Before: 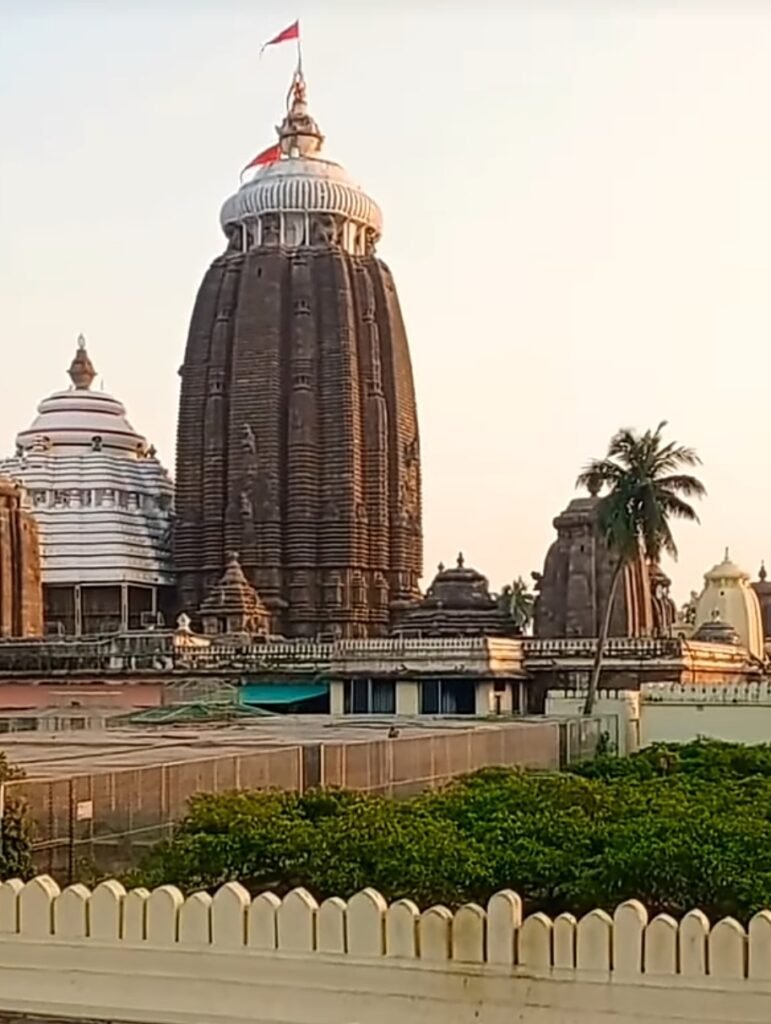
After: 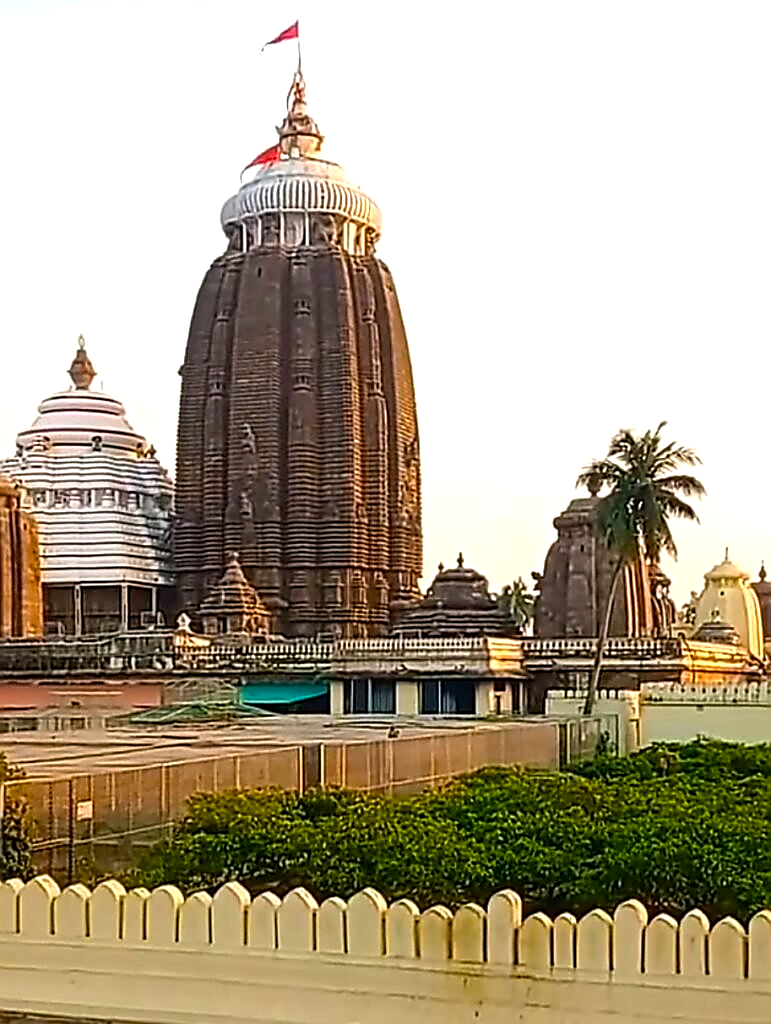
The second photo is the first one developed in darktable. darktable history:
sharpen: radius 1.375, amount 1.264, threshold 0.704
color balance rgb: shadows lift › chroma 0.746%, shadows lift › hue 114.7°, linear chroma grading › global chroma 14.608%, perceptual saturation grading › global saturation 10.381%, perceptual brilliance grading › global brilliance 12.119%, global vibrance 20%
